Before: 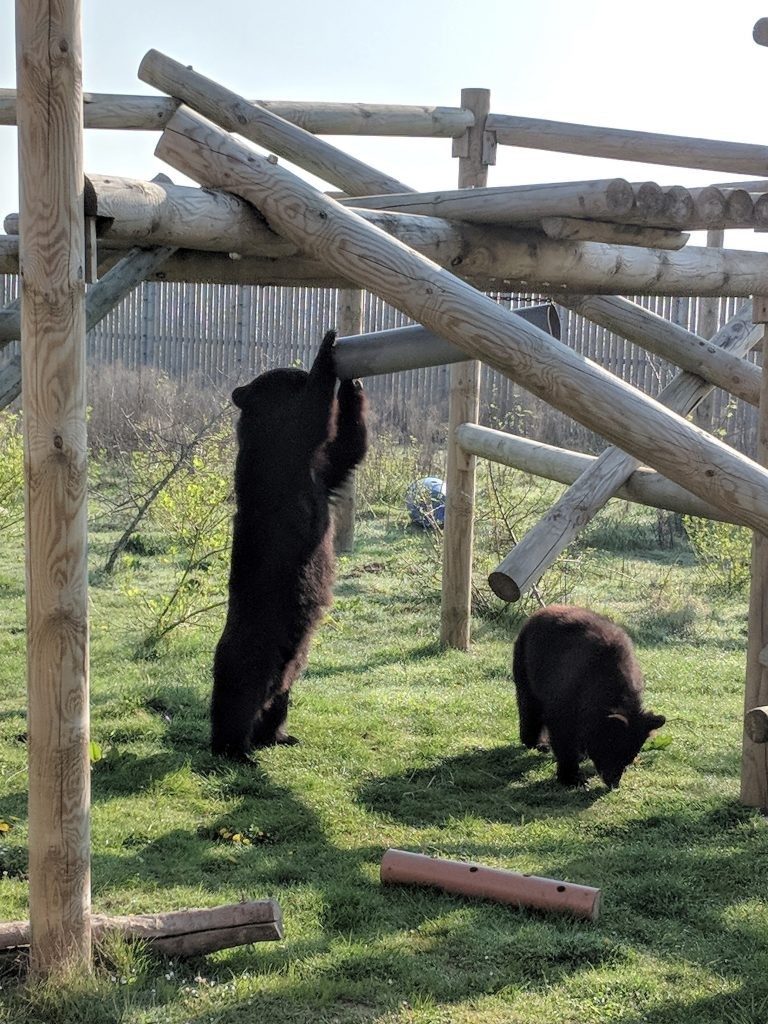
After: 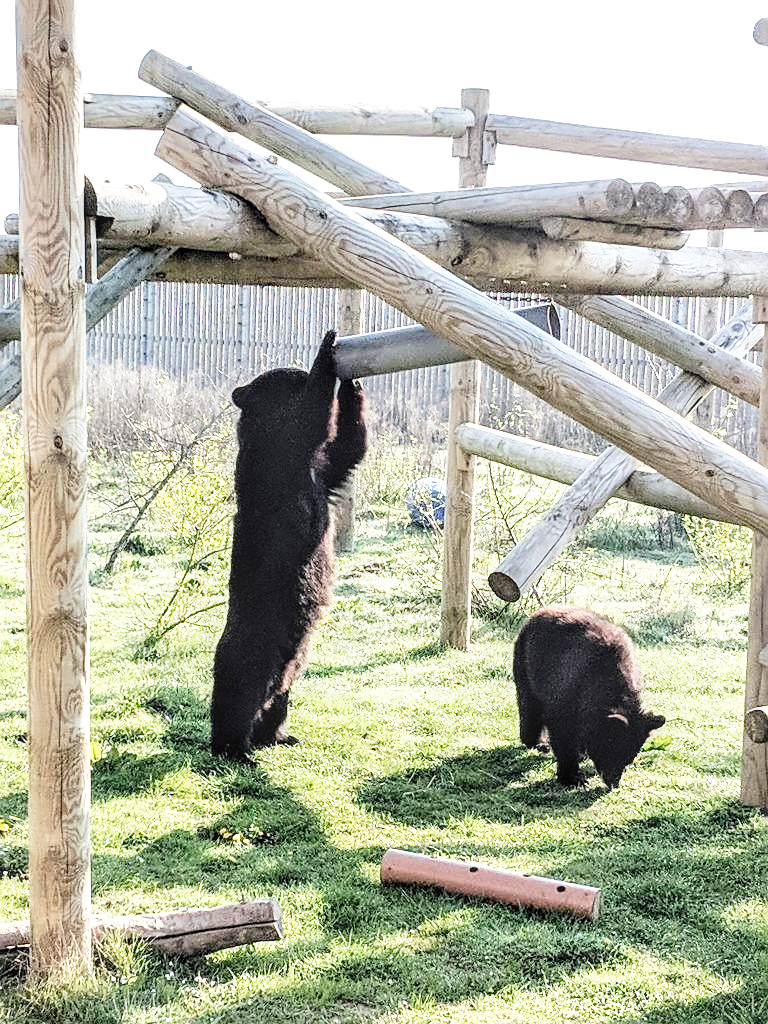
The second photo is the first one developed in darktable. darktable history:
local contrast: on, module defaults
base curve: curves: ch0 [(0, 0) (0.028, 0.03) (0.121, 0.232) (0.46, 0.748) (0.859, 0.968) (1, 1)], preserve colors none
sharpen: on, module defaults
exposure: exposure 1 EV, compensate highlight preservation false
